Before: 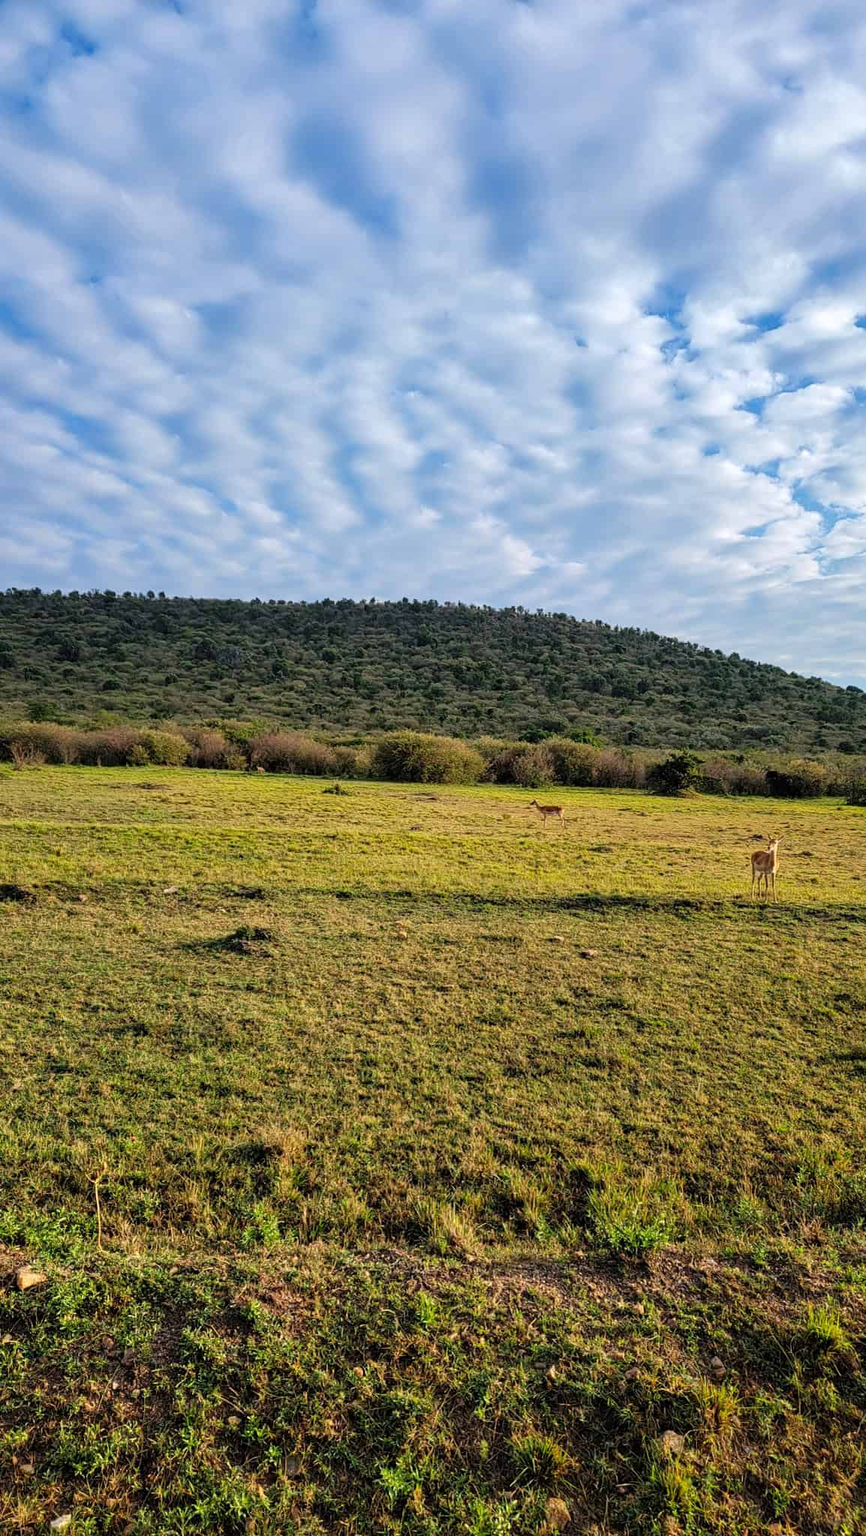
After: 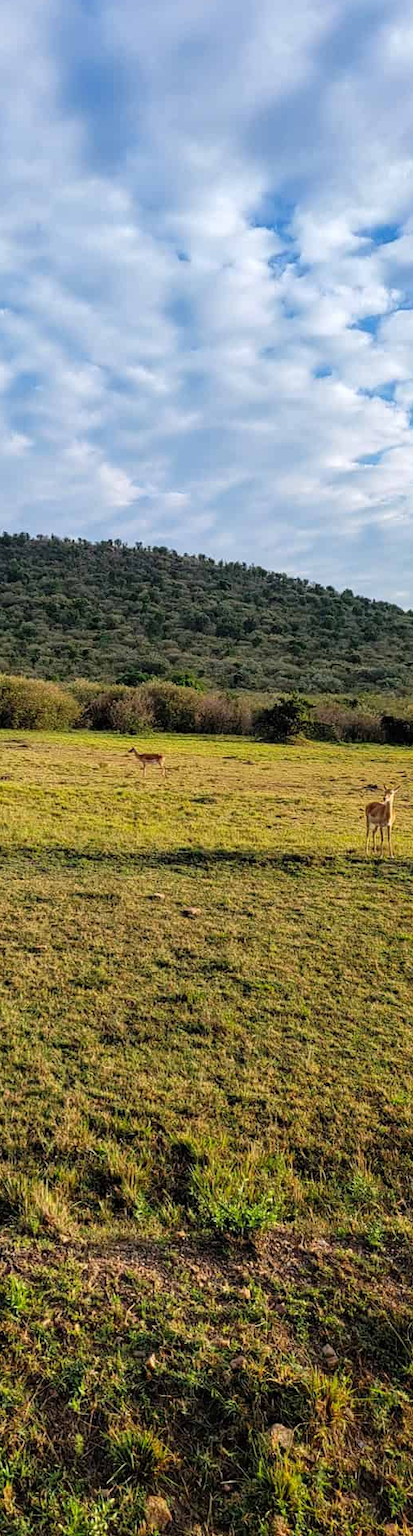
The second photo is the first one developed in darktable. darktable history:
crop: left 47.464%, top 6.764%, right 7.985%
